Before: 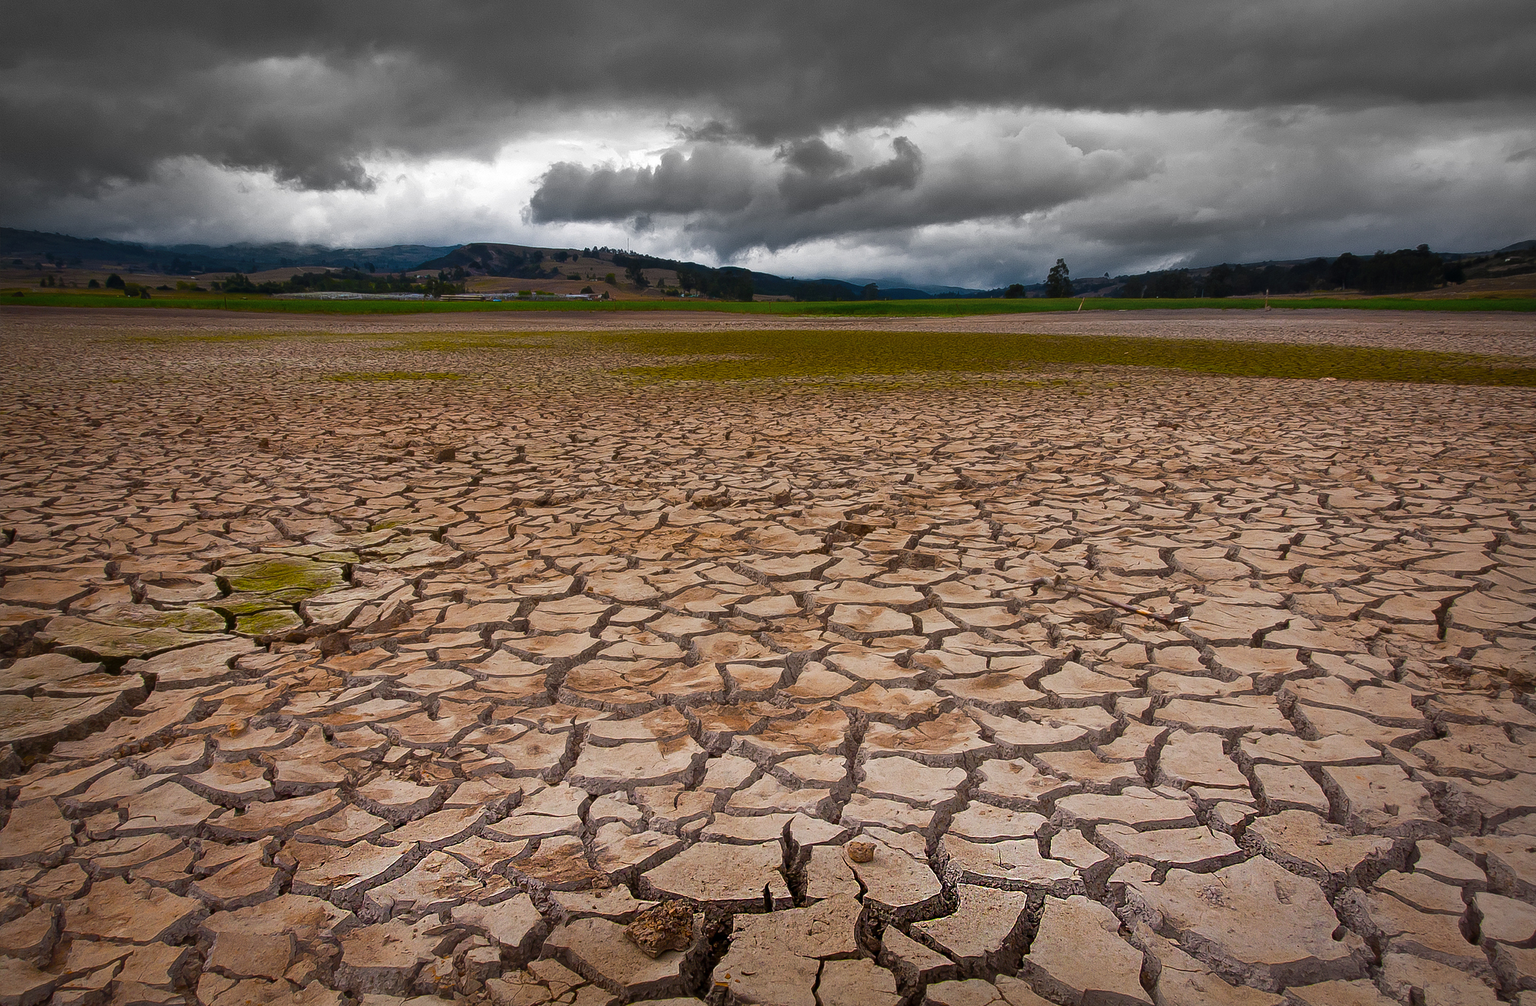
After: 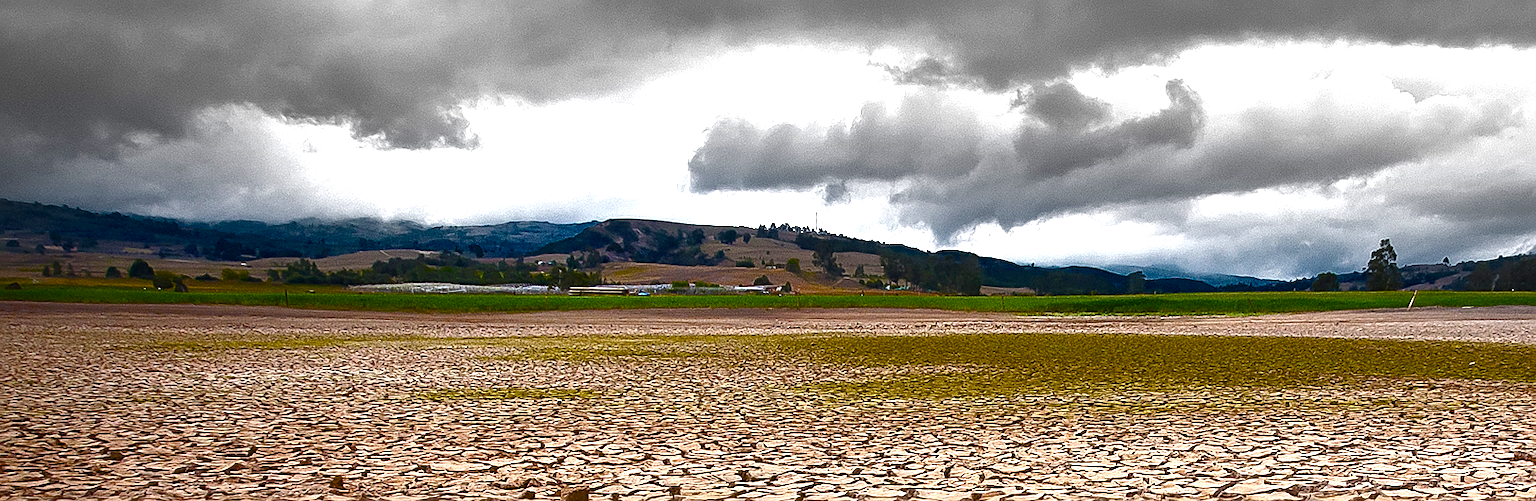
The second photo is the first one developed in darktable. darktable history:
color balance rgb: perceptual saturation grading › global saturation 20%, perceptual saturation grading › highlights -50.184%, perceptual saturation grading › shadows 30.232%, global vibrance 6.696%, contrast 12.129%, saturation formula JzAzBz (2021)
crop: left 0.544%, top 7.645%, right 23.463%, bottom 54.401%
exposure: black level correction 0, exposure 1.103 EV, compensate highlight preservation false
sharpen: on, module defaults
